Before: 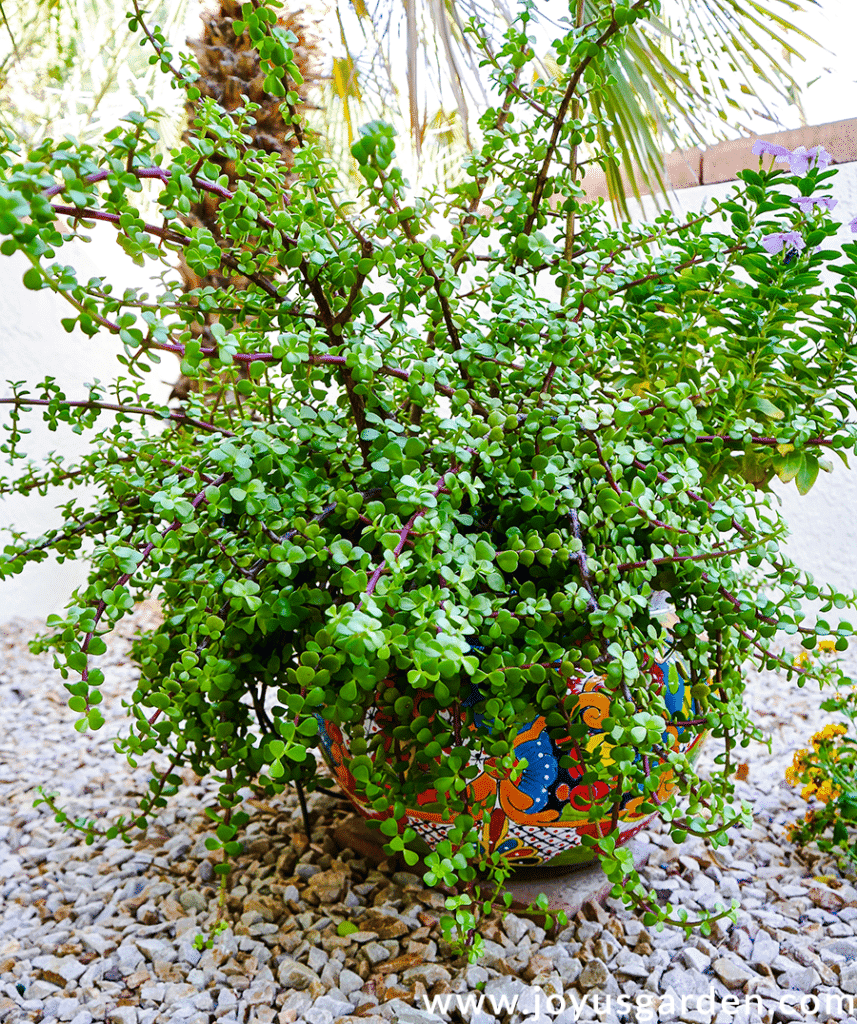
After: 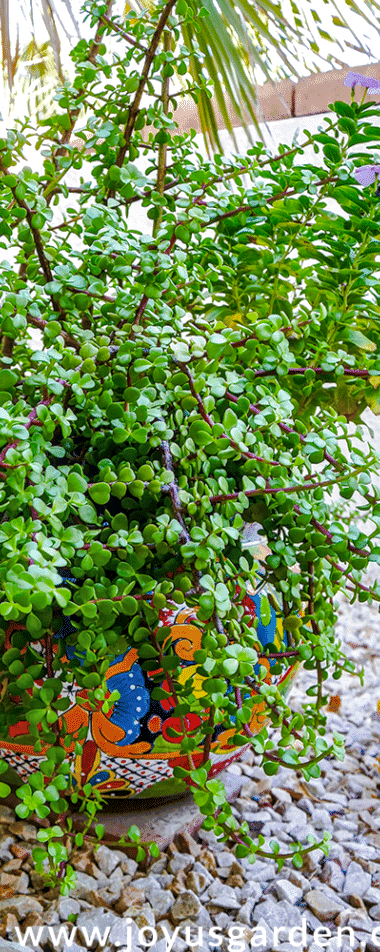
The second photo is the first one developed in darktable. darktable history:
local contrast: on, module defaults
crop: left 47.628%, top 6.643%, right 7.874%
shadows and highlights: on, module defaults
